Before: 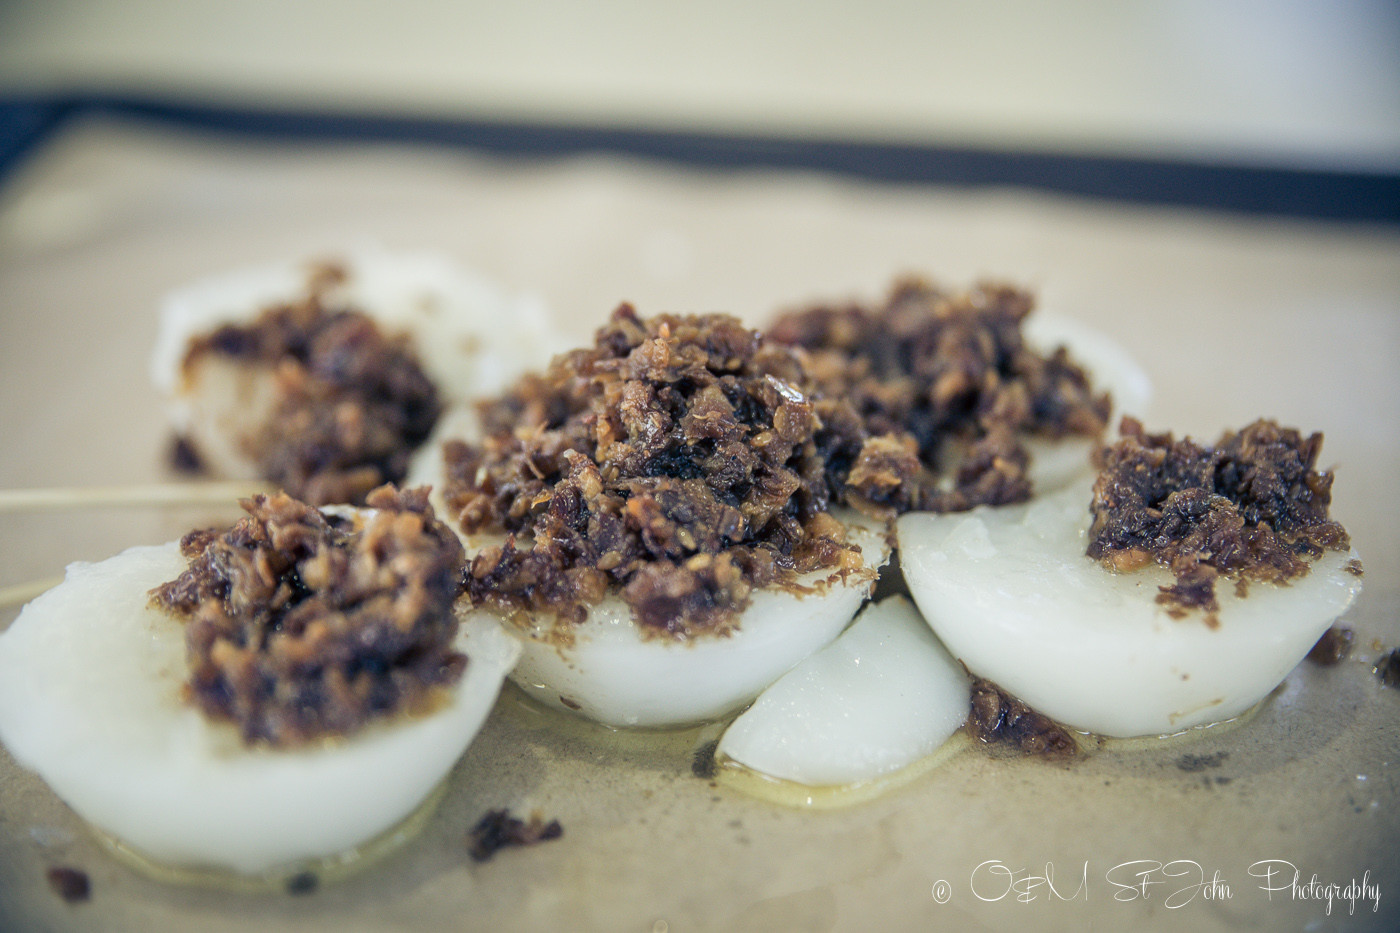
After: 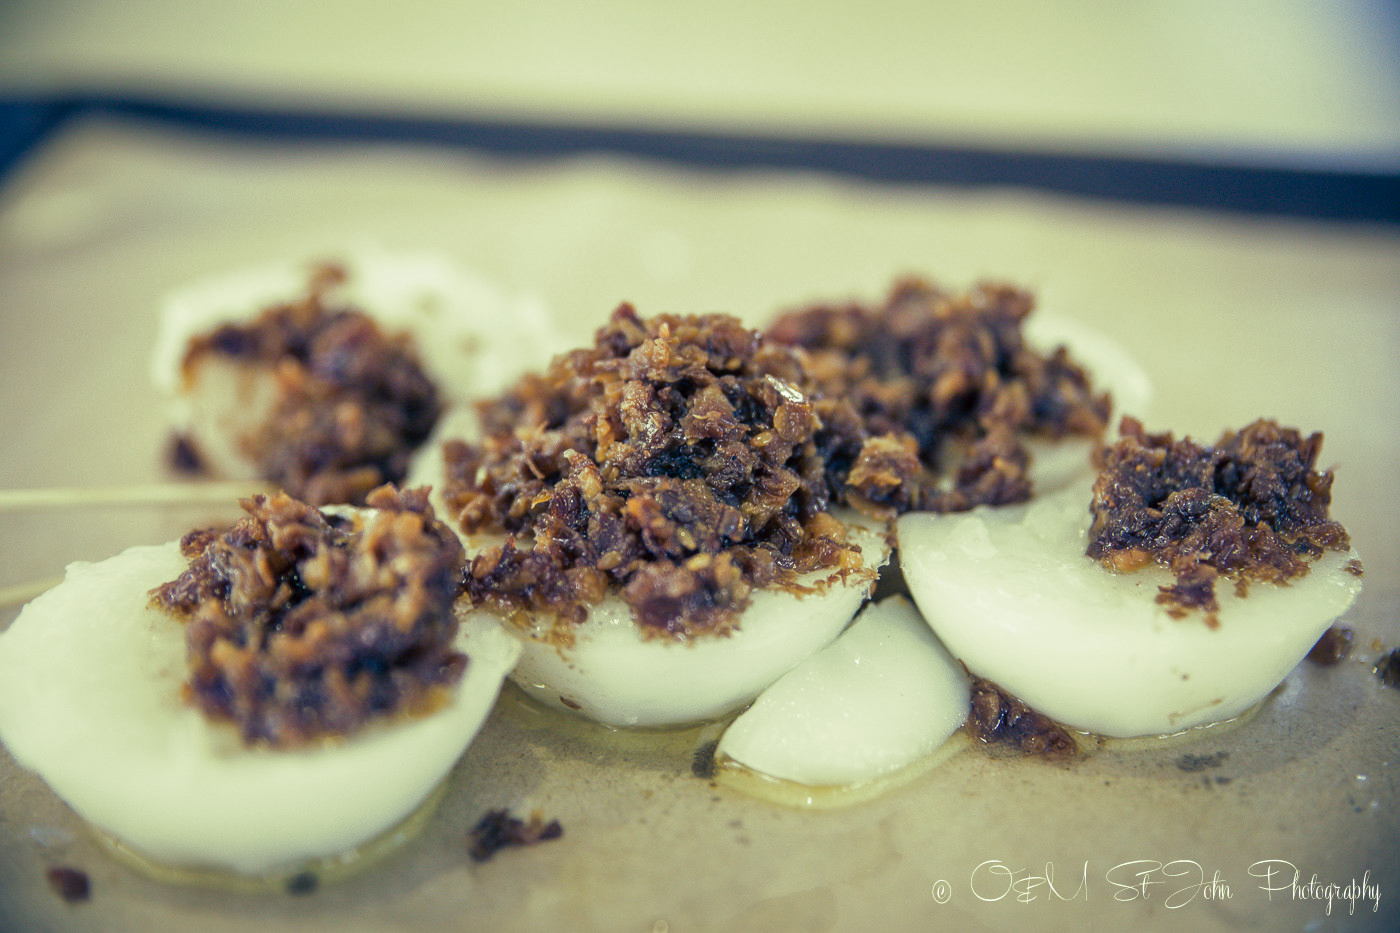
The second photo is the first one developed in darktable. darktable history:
color balance rgb: global vibrance 42.74%
split-toning: shadows › hue 290.82°, shadows › saturation 0.34, highlights › saturation 0.38, balance 0, compress 50%
